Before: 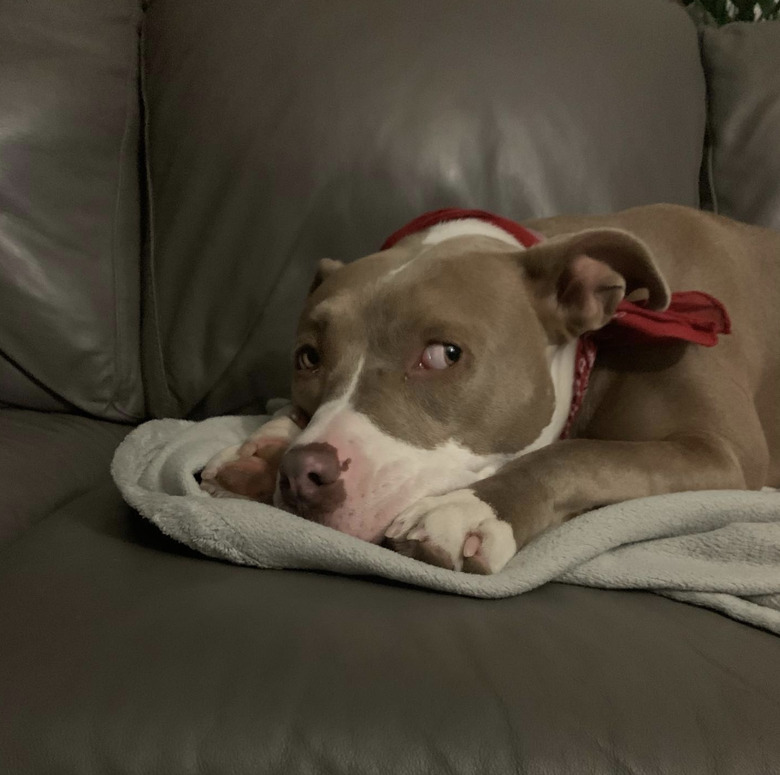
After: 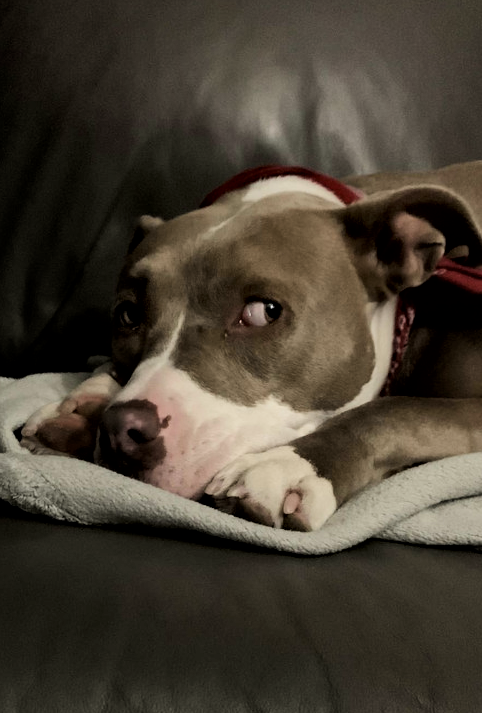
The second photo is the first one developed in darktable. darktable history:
filmic rgb: black relative exposure -16 EV, white relative exposure 6.23 EV, hardness 5.03, contrast 1.344
crop and rotate: left 23.191%, top 5.622%, right 14.937%, bottom 2.267%
shadows and highlights: shadows -1.45, highlights 39.99
color balance rgb: shadows lift › luminance -19.634%, perceptual saturation grading › global saturation 0.918%, perceptual brilliance grading › mid-tones 9.467%, perceptual brilliance grading › shadows 15.769%, contrast 4.858%
local contrast: mode bilateral grid, contrast 21, coarseness 49, detail 132%, midtone range 0.2
